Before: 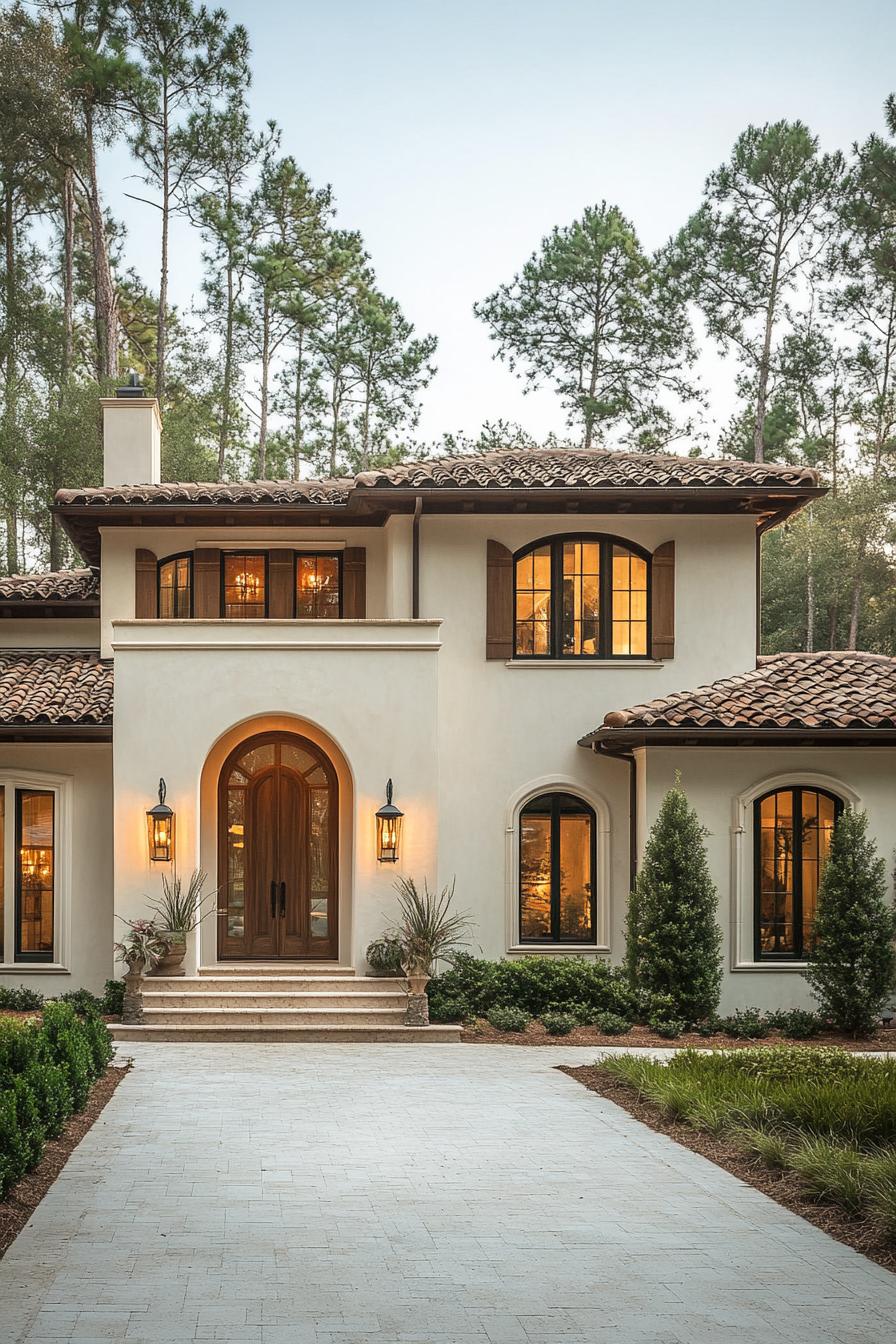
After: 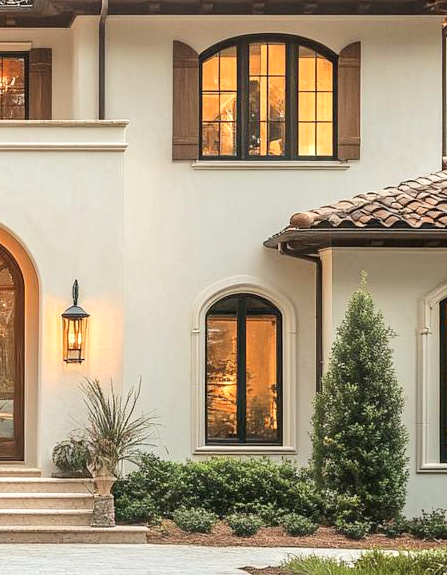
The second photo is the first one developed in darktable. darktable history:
crop: left 35.139%, top 37.134%, right 14.958%, bottom 20.043%
tone equalizer: -8 EV 0.965 EV, -7 EV 1 EV, -6 EV 0.971 EV, -5 EV 0.971 EV, -4 EV 1.01 EV, -3 EV 0.721 EV, -2 EV 0.486 EV, -1 EV 0.241 EV, edges refinement/feathering 500, mask exposure compensation -1.57 EV, preserve details no
contrast brightness saturation: saturation -0.061
